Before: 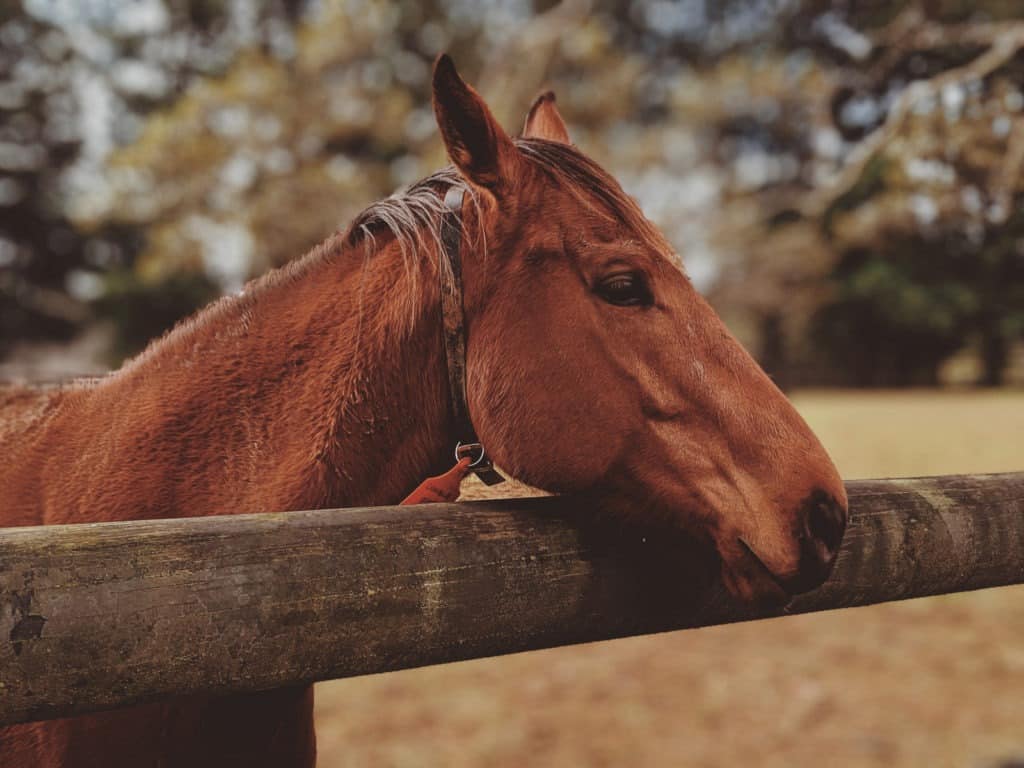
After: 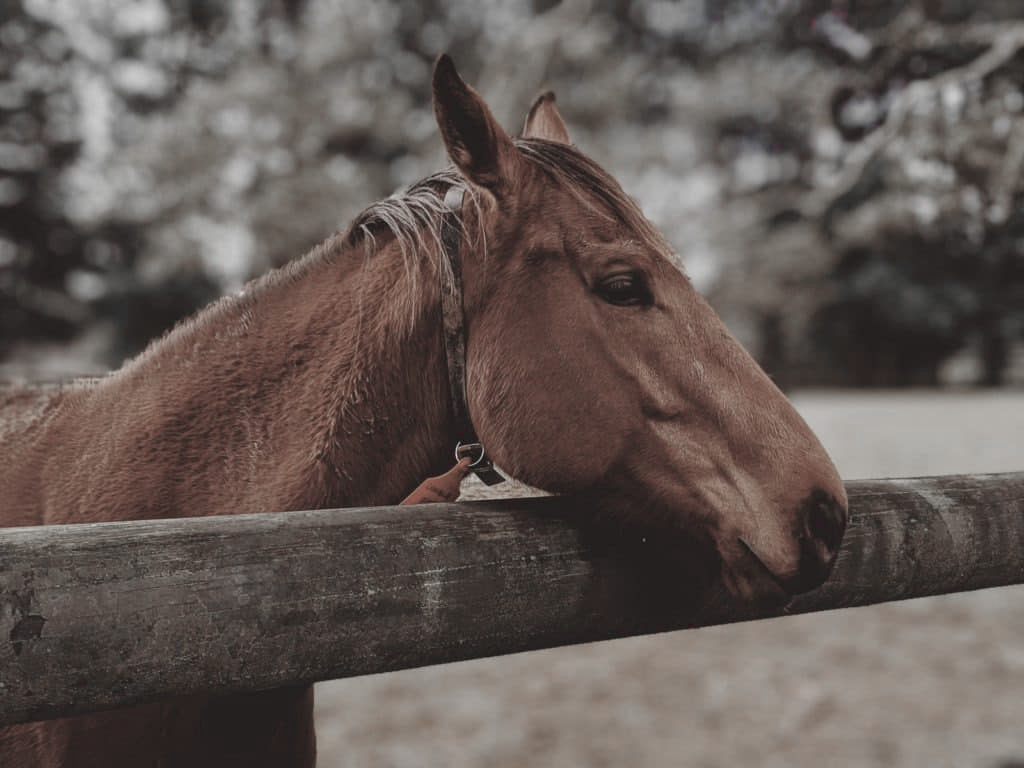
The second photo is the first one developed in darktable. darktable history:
color zones: curves: ch0 [(0, 0.278) (0.143, 0.5) (0.286, 0.5) (0.429, 0.5) (0.571, 0.5) (0.714, 0.5) (0.857, 0.5) (1, 0.5)]; ch1 [(0, 1) (0.143, 0.165) (0.286, 0) (0.429, 0) (0.571, 0) (0.714, 0) (0.857, 0.5) (1, 0.5)]; ch2 [(0, 0.508) (0.143, 0.5) (0.286, 0.5) (0.429, 0.5) (0.571, 0.5) (0.714, 0.5) (0.857, 0.5) (1, 0.5)]
